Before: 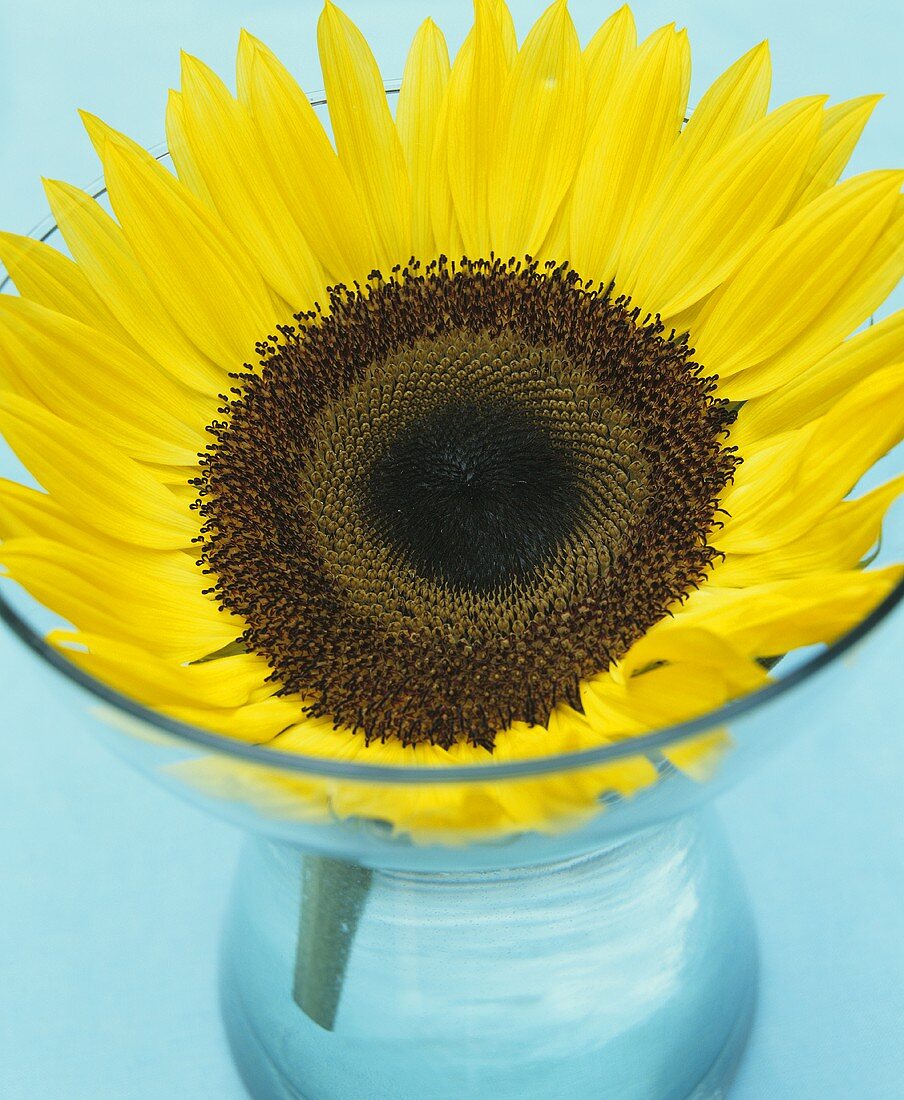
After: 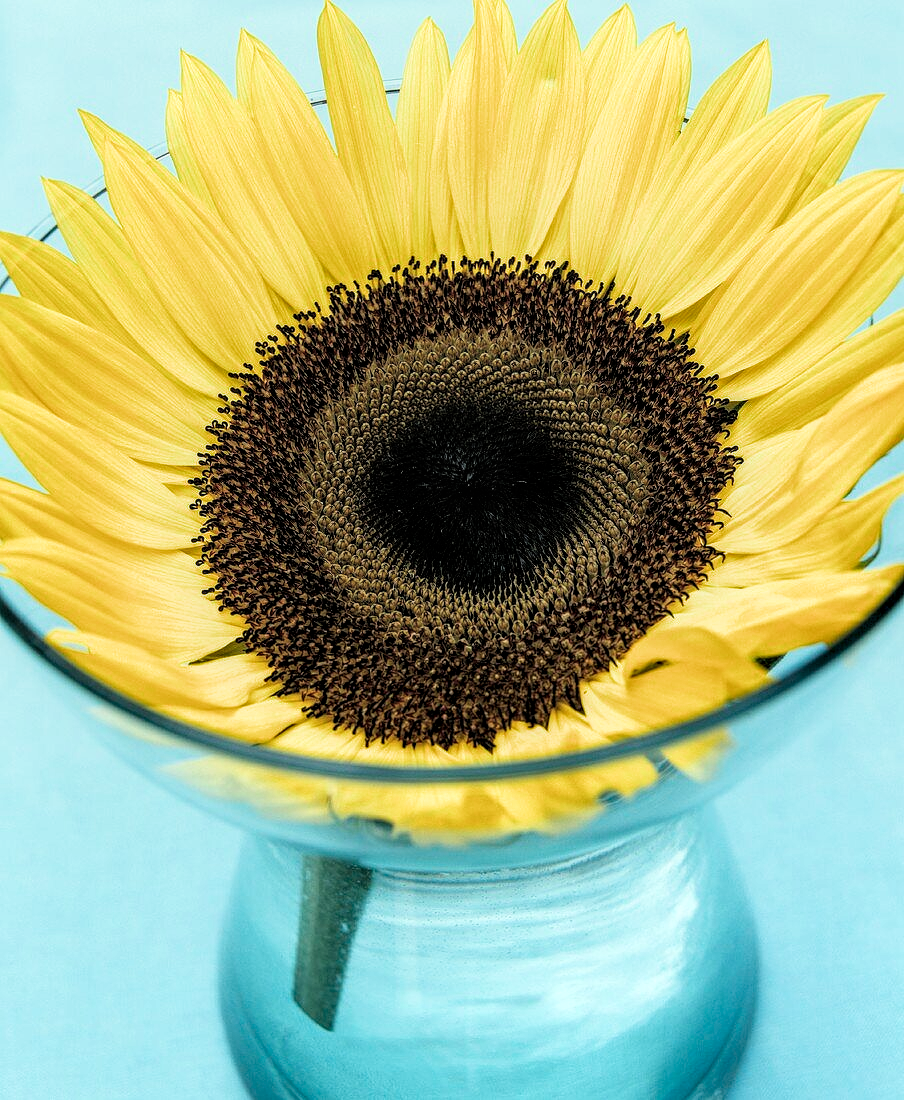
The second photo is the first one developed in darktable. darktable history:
filmic rgb: black relative exposure -8.68 EV, white relative exposure 2.72 EV, threshold 5.98 EV, target black luminance 0%, hardness 6.26, latitude 76.7%, contrast 1.326, shadows ↔ highlights balance -0.303%, color science v5 (2021), contrast in shadows safe, contrast in highlights safe, enable highlight reconstruction true
local contrast: highlights 22%, detail 150%
tone equalizer: edges refinement/feathering 500, mask exposure compensation -1.57 EV, preserve details no
contrast equalizer: y [[0.5 ×6], [0.5 ×6], [0.5, 0.5, 0.501, 0.545, 0.707, 0.863], [0 ×6], [0 ×6]]
color correction: highlights b* 0.051, saturation 0.841
